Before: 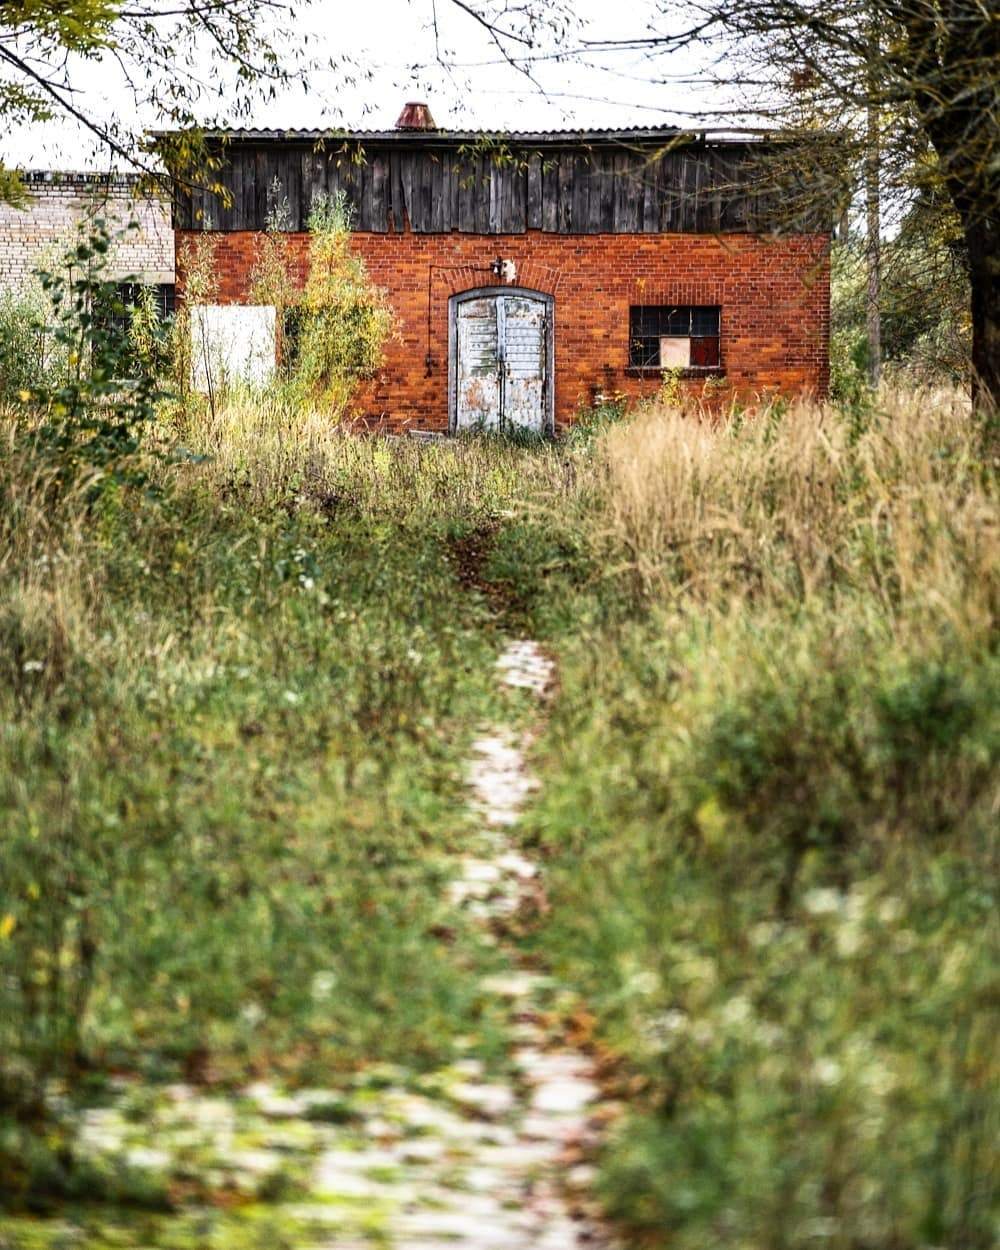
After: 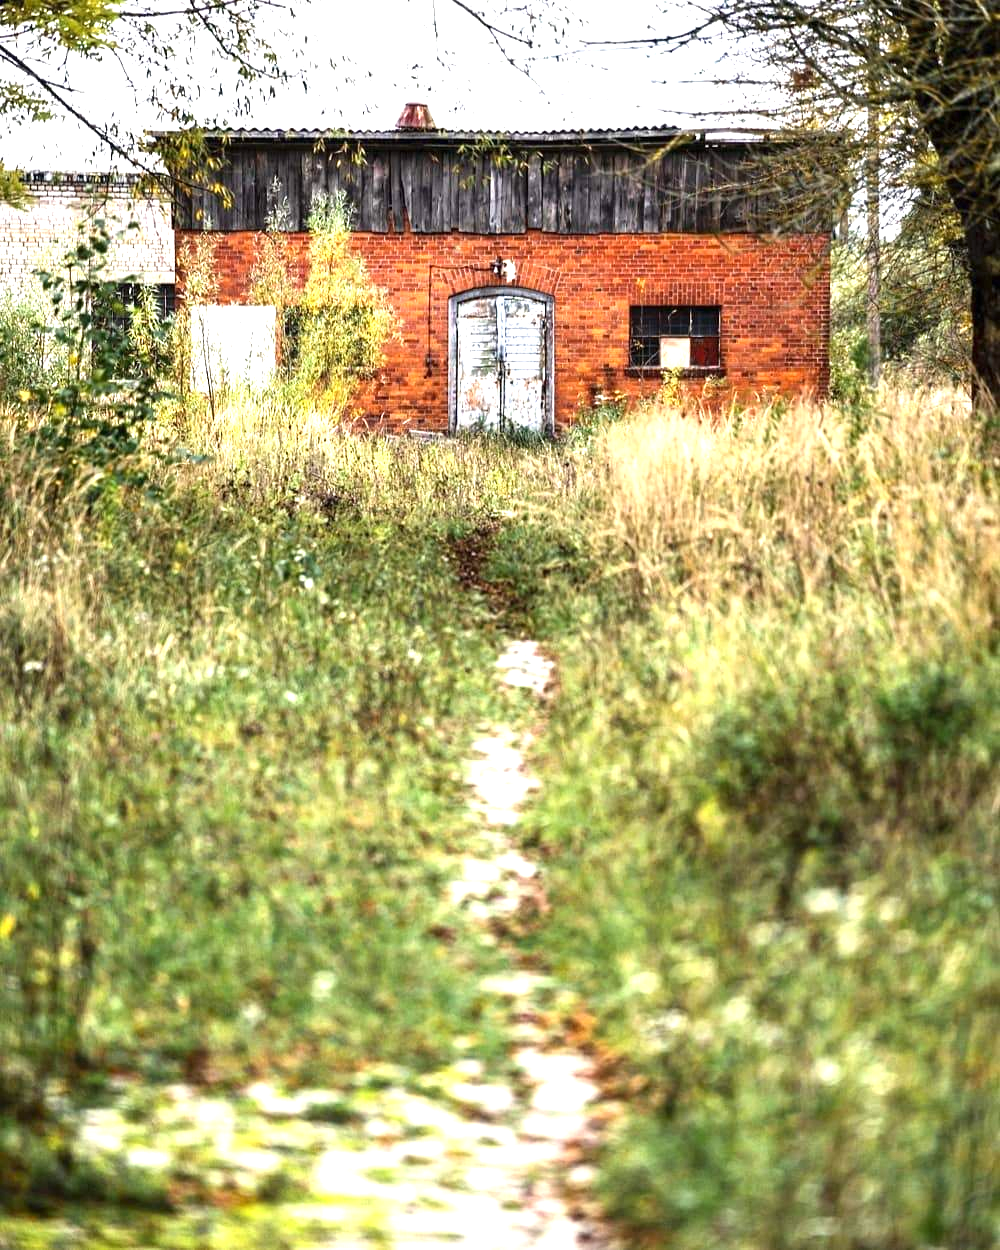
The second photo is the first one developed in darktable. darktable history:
exposure: black level correction 0, exposure 0.894 EV, compensate exposure bias true, compensate highlight preservation false
